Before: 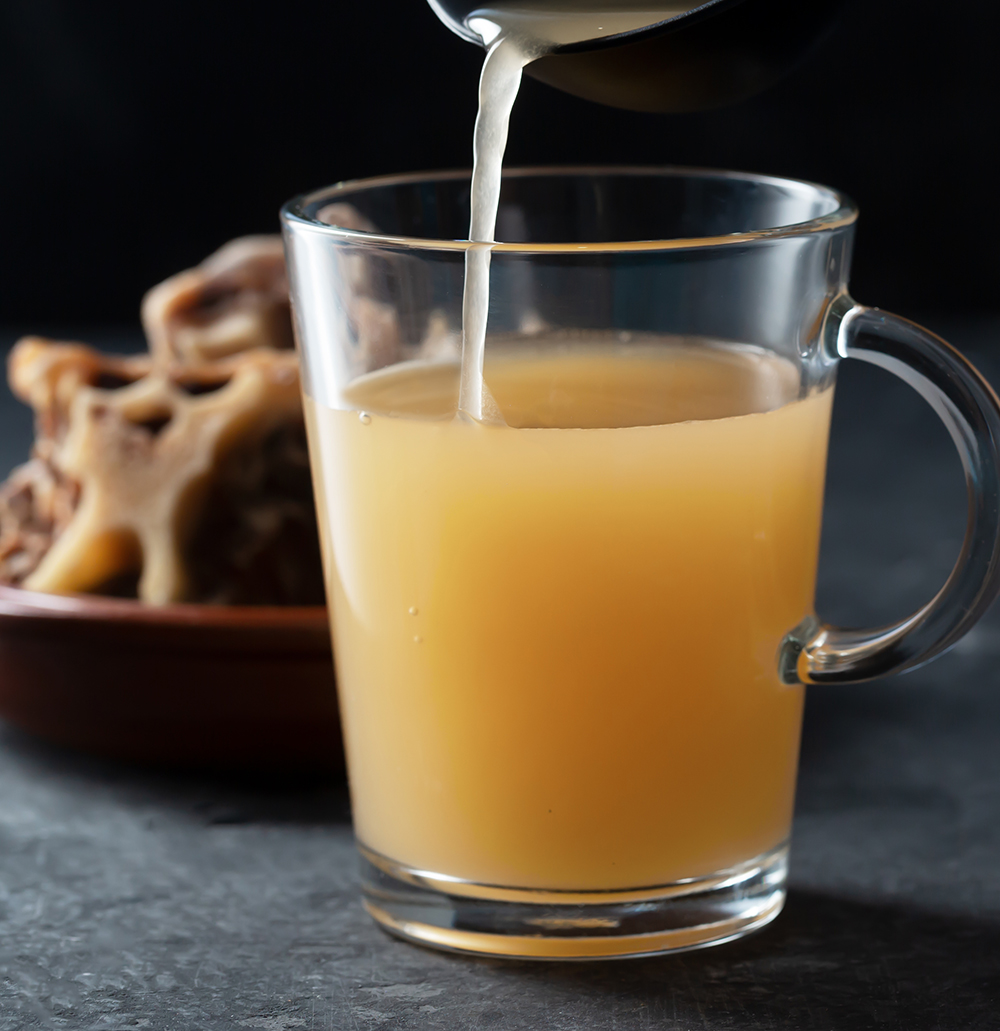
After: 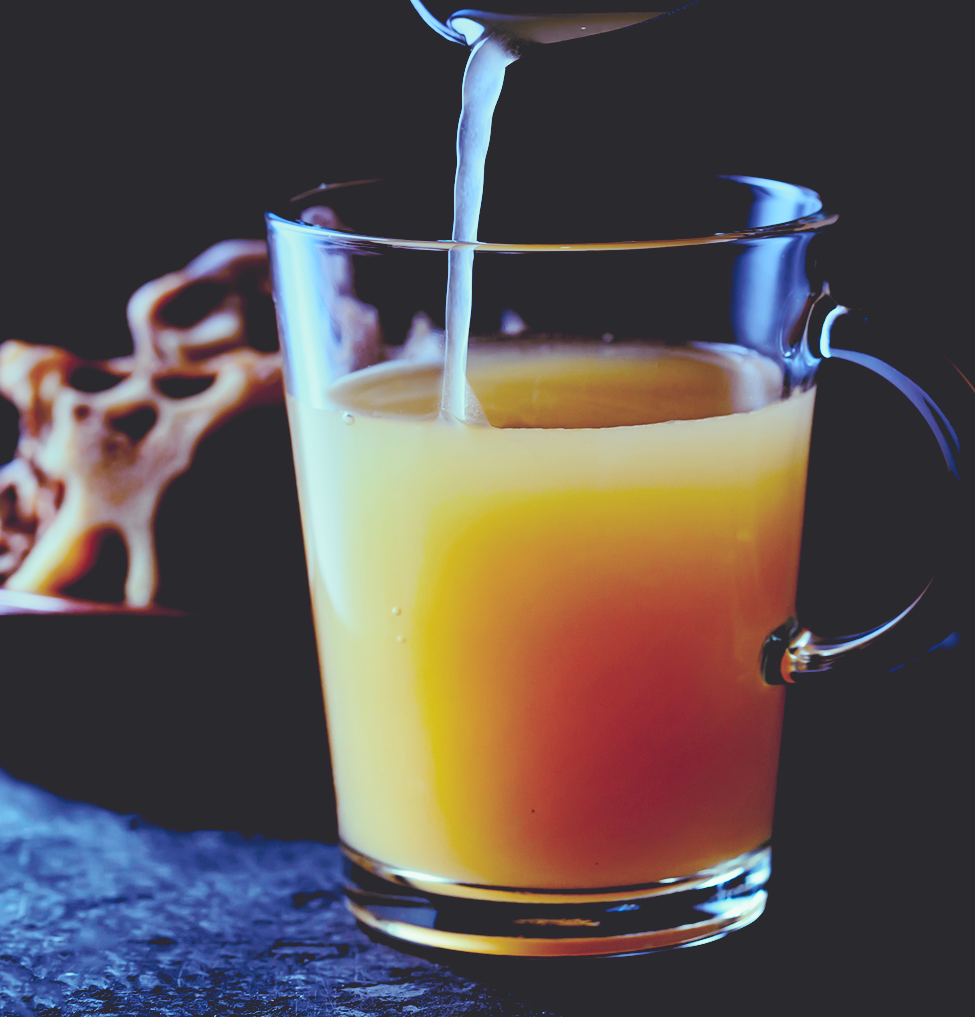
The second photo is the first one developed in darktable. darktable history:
rotate and perspective: automatic cropping original format, crop left 0, crop top 0
exposure: black level correction 0.1, exposure -0.092 EV, compensate highlight preservation false
base curve: curves: ch0 [(0, 0) (0.028, 0.03) (0.121, 0.232) (0.46, 0.748) (0.859, 0.968) (1, 1)], preserve colors none
tone curve: curves: ch0 [(0.003, 0.029) (0.037, 0.036) (0.149, 0.117) (0.297, 0.318) (0.422, 0.474) (0.531, 0.6) (0.743, 0.809) (0.877, 0.901) (1, 0.98)]; ch1 [(0, 0) (0.305, 0.325) (0.453, 0.437) (0.482, 0.479) (0.501, 0.5) (0.506, 0.503) (0.567, 0.572) (0.605, 0.608) (0.668, 0.69) (1, 1)]; ch2 [(0, 0) (0.313, 0.306) (0.4, 0.399) (0.45, 0.48) (0.499, 0.502) (0.512, 0.523) (0.57, 0.595) (0.653, 0.662) (1, 1)], color space Lab, independent channels, preserve colors none
graduated density: hue 238.83°, saturation 50%
rgb curve: curves: ch0 [(0, 0.186) (0.314, 0.284) (0.576, 0.466) (0.805, 0.691) (0.936, 0.886)]; ch1 [(0, 0.186) (0.314, 0.284) (0.581, 0.534) (0.771, 0.746) (0.936, 0.958)]; ch2 [(0, 0.216) (0.275, 0.39) (1, 1)], mode RGB, independent channels, compensate middle gray true, preserve colors none
crop and rotate: left 1.774%, right 0.633%, bottom 1.28%
